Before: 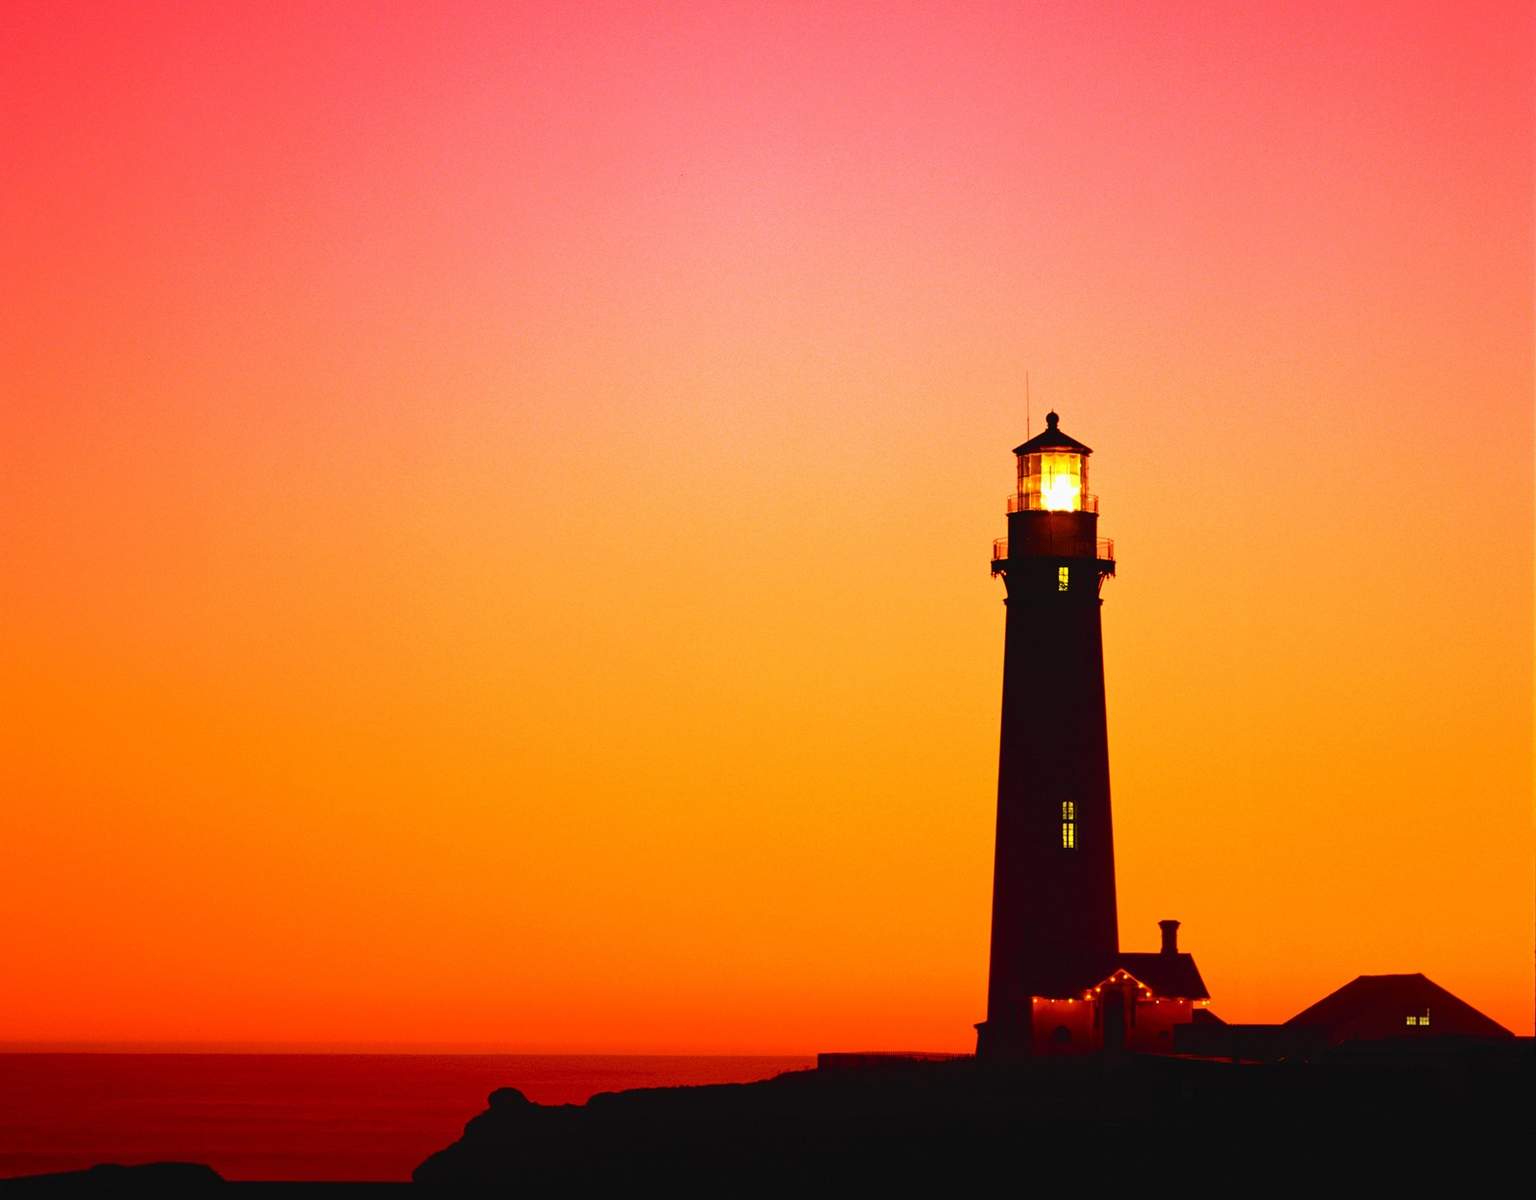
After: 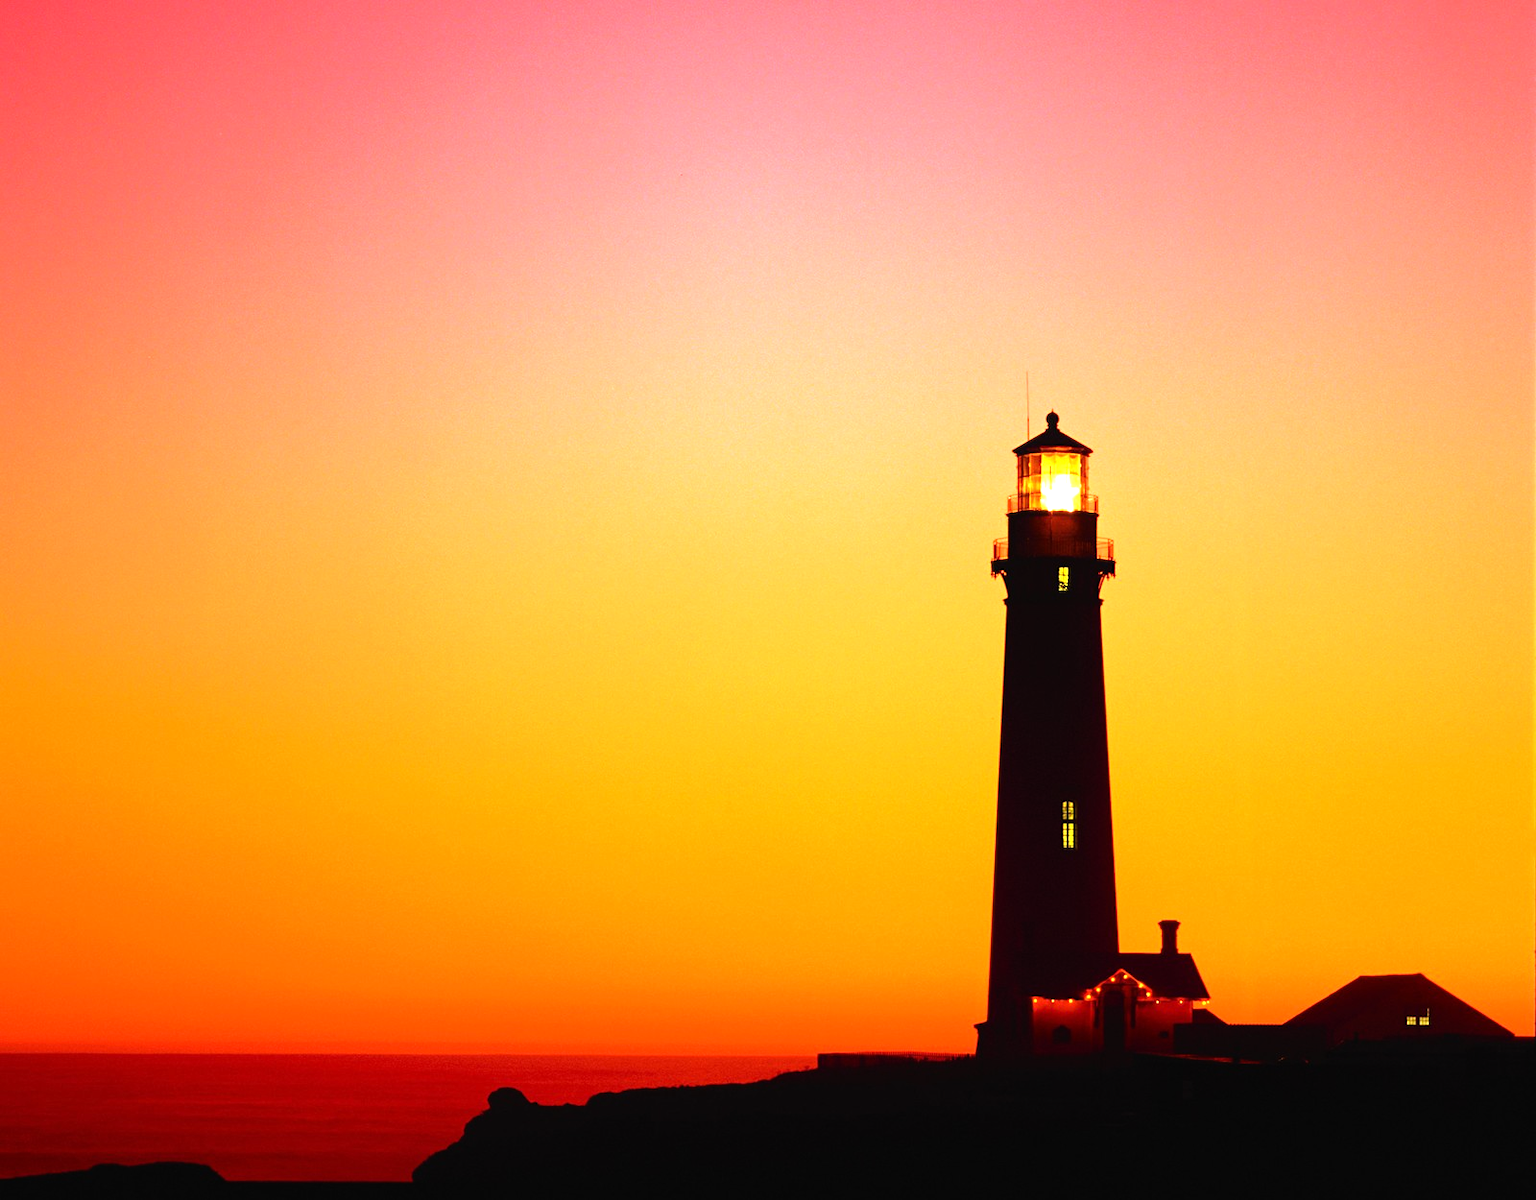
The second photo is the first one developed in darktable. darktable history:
tone equalizer: -8 EV -0.779 EV, -7 EV -0.732 EV, -6 EV -0.595 EV, -5 EV -0.389 EV, -3 EV 0.405 EV, -2 EV 0.6 EV, -1 EV 0.681 EV, +0 EV 0.773 EV
